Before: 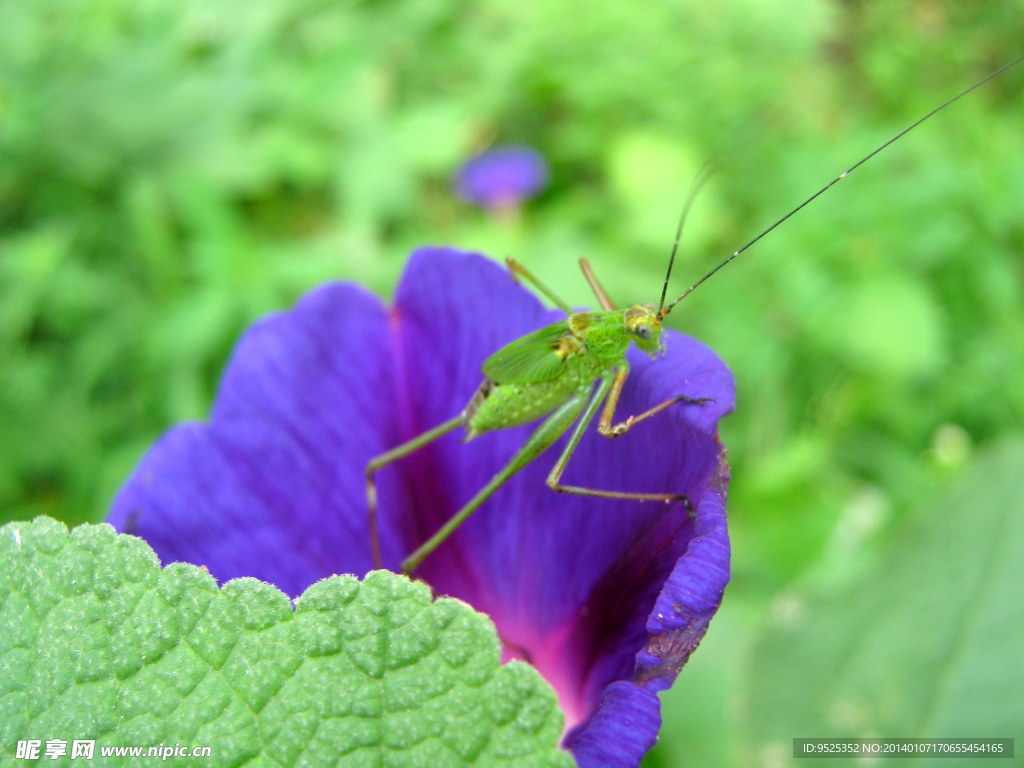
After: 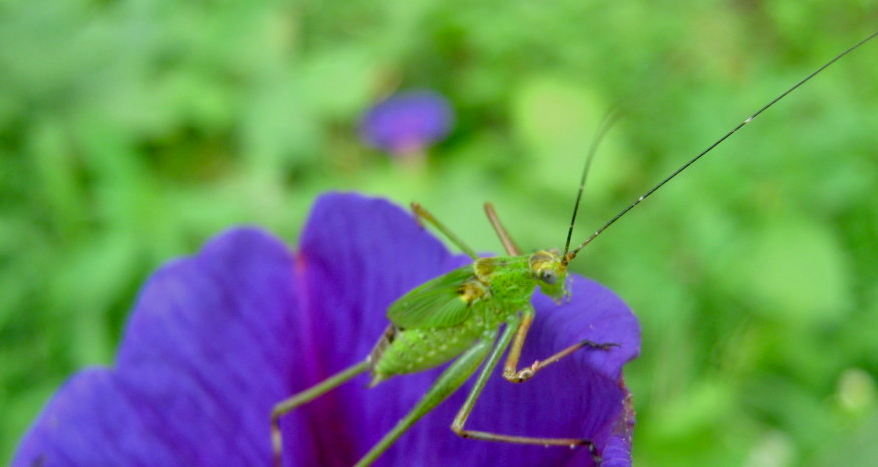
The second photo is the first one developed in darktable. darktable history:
local contrast: mode bilateral grid, contrast 99, coarseness 99, detail 108%, midtone range 0.2
exposure: black level correction 0.01, exposure 0.008 EV, compensate highlight preservation false
tone equalizer: -8 EV -0.001 EV, -7 EV 0.005 EV, -6 EV -0.03 EV, -5 EV 0.019 EV, -4 EV -0.006 EV, -3 EV 0.039 EV, -2 EV -0.068 EV, -1 EV -0.302 EV, +0 EV -0.568 EV
crop and rotate: left 9.342%, top 7.256%, right 4.896%, bottom 31.832%
